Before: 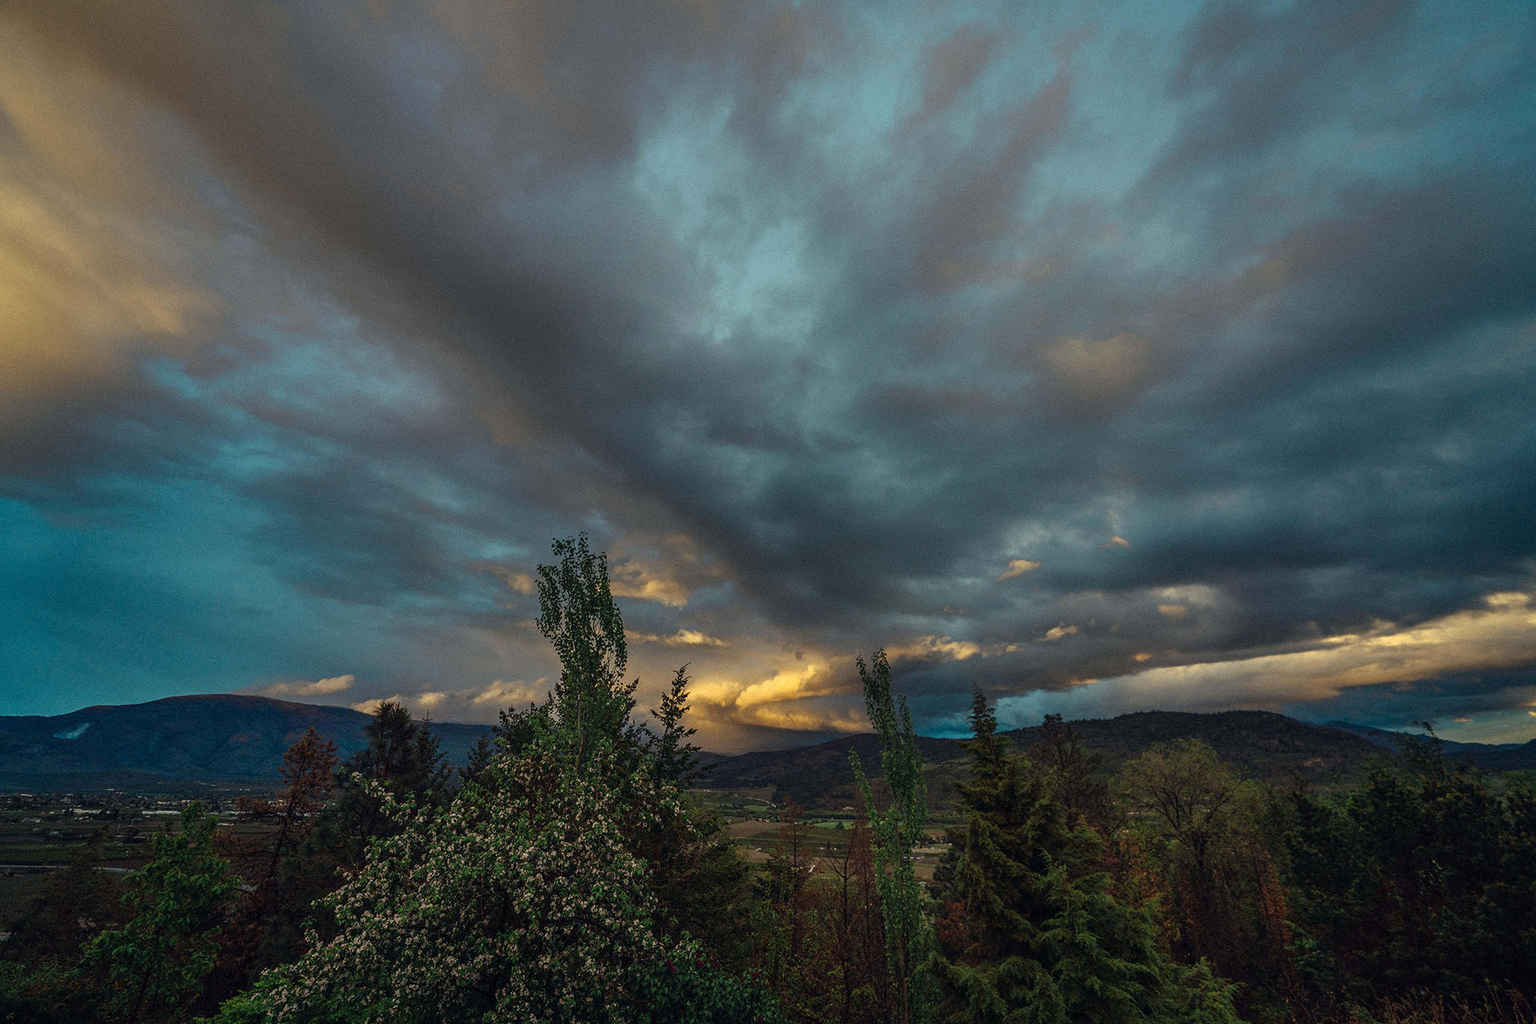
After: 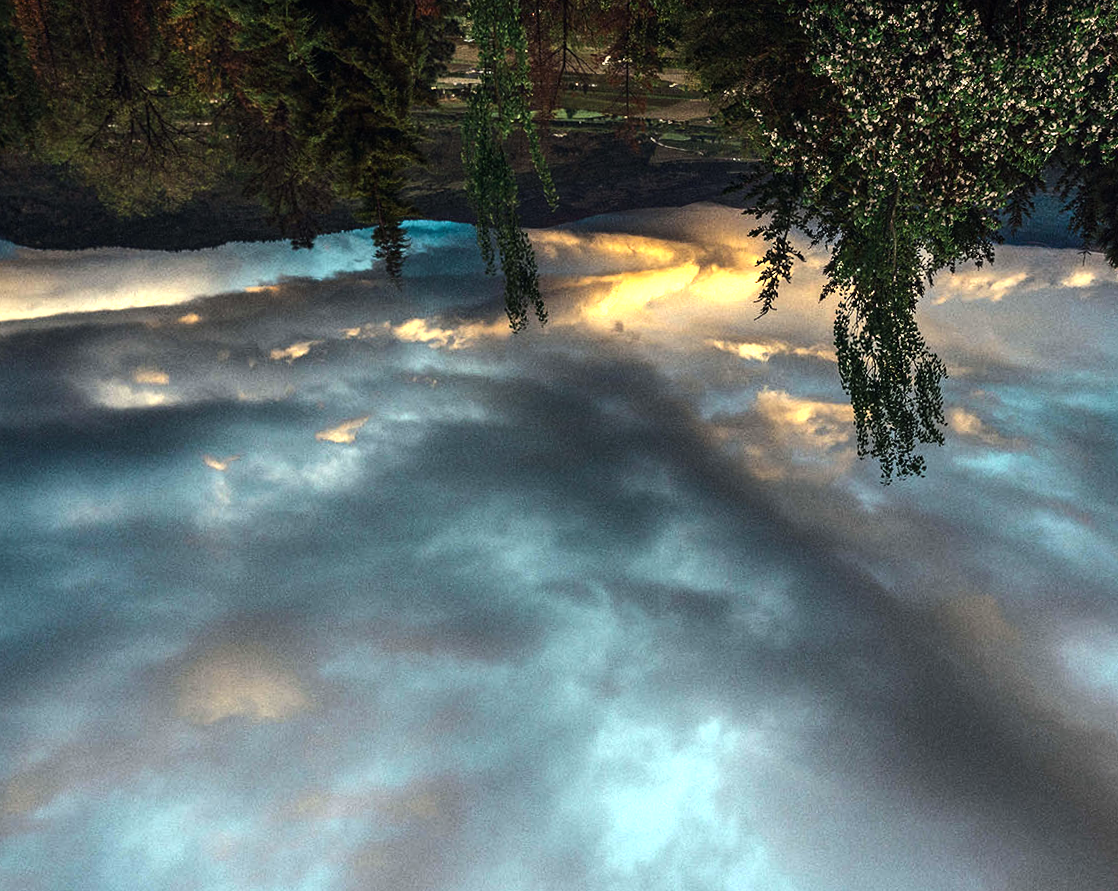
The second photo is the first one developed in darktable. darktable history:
orientation "rotate by 180 degrees": orientation rotate 180°
crop: left 16.202%, top 11.208%, right 26.045%, bottom 20.557%
tone equalizer "contrast tone curve: strong": -8 EV -1.08 EV, -7 EV -1.01 EV, -6 EV -0.867 EV, -5 EV -0.578 EV, -3 EV 0.578 EV, -2 EV 0.867 EV, -1 EV 1.01 EV, +0 EV 1.08 EV, edges refinement/feathering 500, mask exposure compensation -1.57 EV, preserve details no
exposure: exposure 0.574 EV
rotate and perspective: rotation 0.8°, automatic cropping off
